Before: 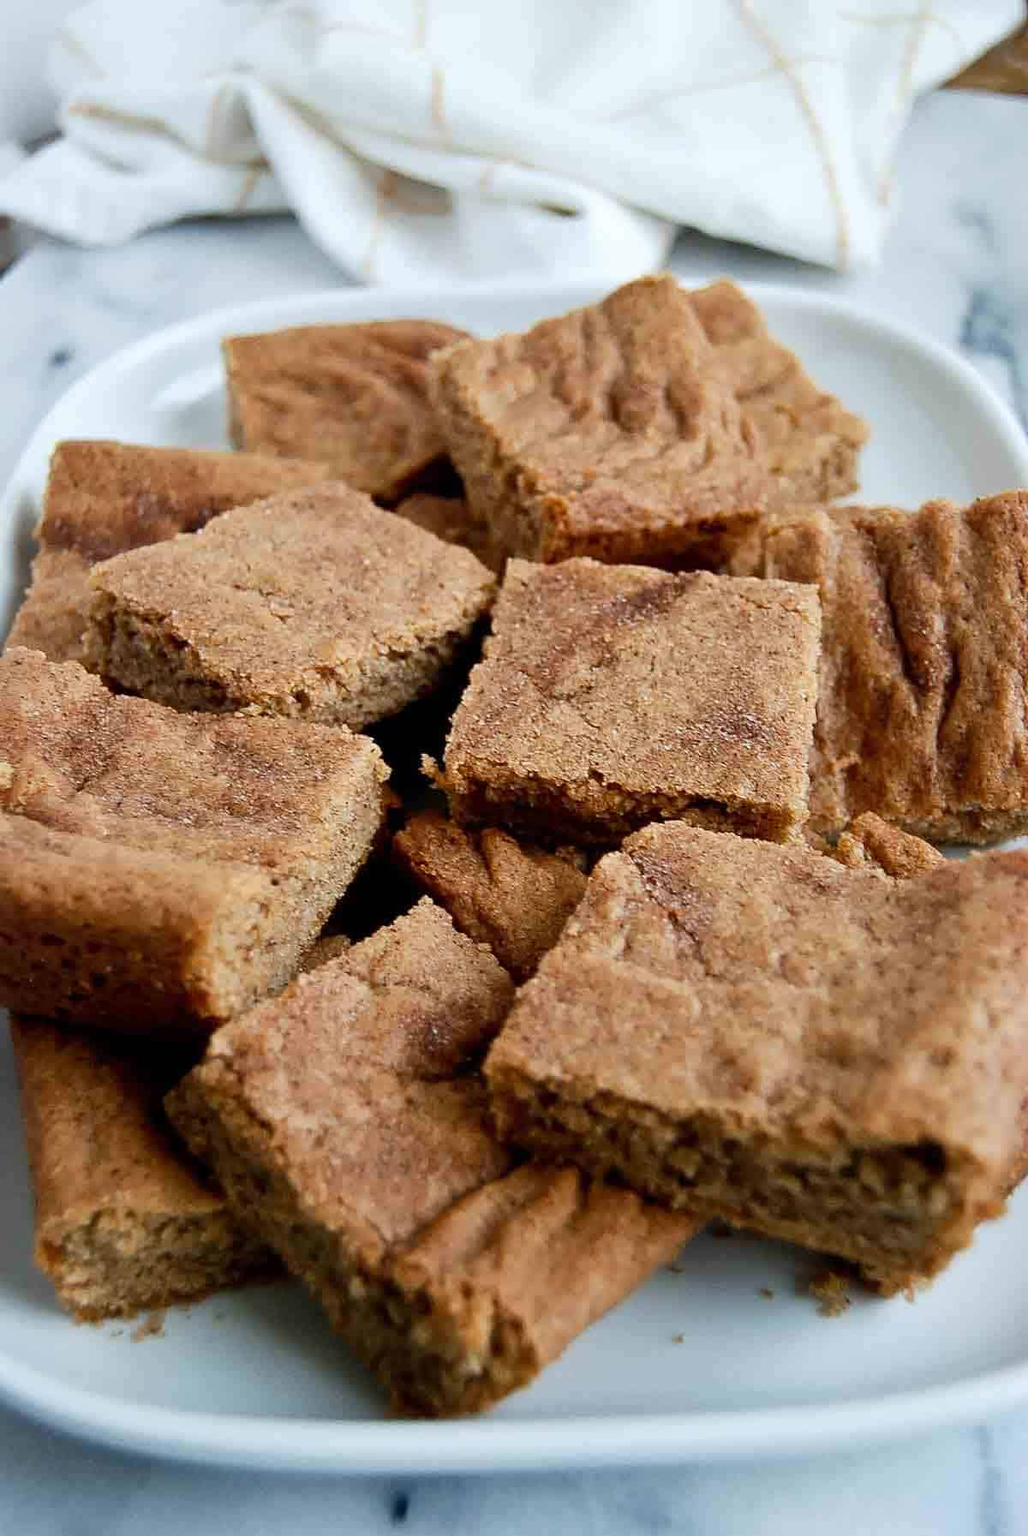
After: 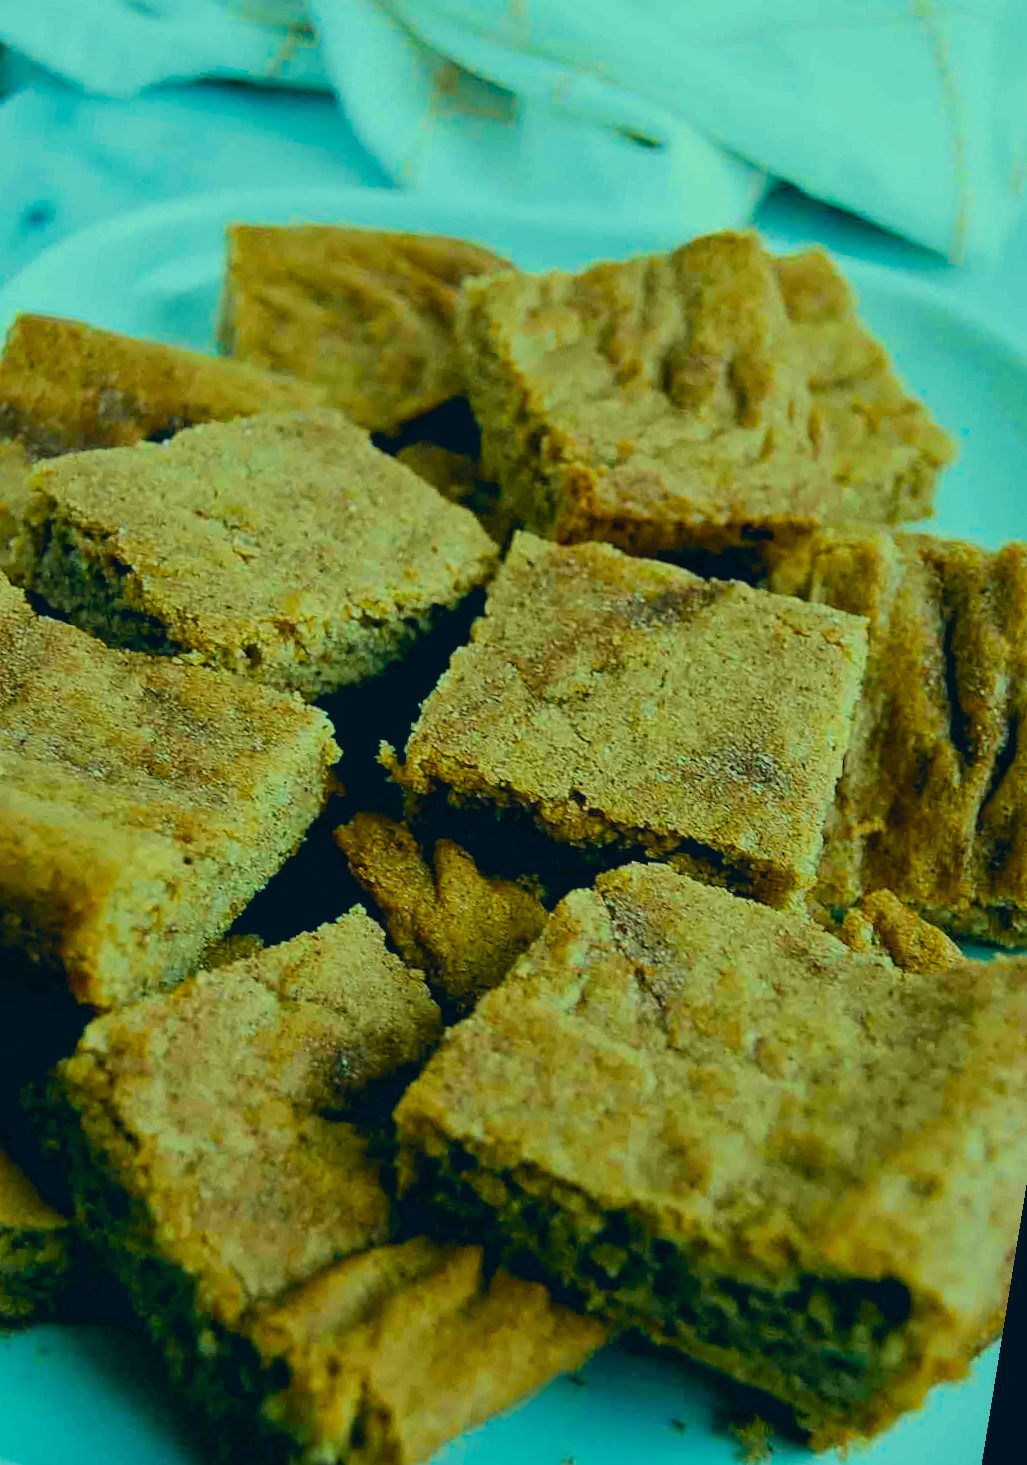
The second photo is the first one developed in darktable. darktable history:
rotate and perspective: rotation 9.12°, automatic cropping off
crop and rotate: left 17.046%, top 10.659%, right 12.989%, bottom 14.553%
local contrast: mode bilateral grid, contrast 10, coarseness 25, detail 115%, midtone range 0.2
exposure: exposure -0.293 EV, compensate highlight preservation false
filmic rgb: black relative exposure -7.65 EV, white relative exposure 4.56 EV, hardness 3.61, color science v6 (2022)
velvia: strength 51%, mid-tones bias 0.51
tone equalizer: on, module defaults
color correction: highlights a* -20.08, highlights b* 9.8, shadows a* -20.4, shadows b* -10.76
